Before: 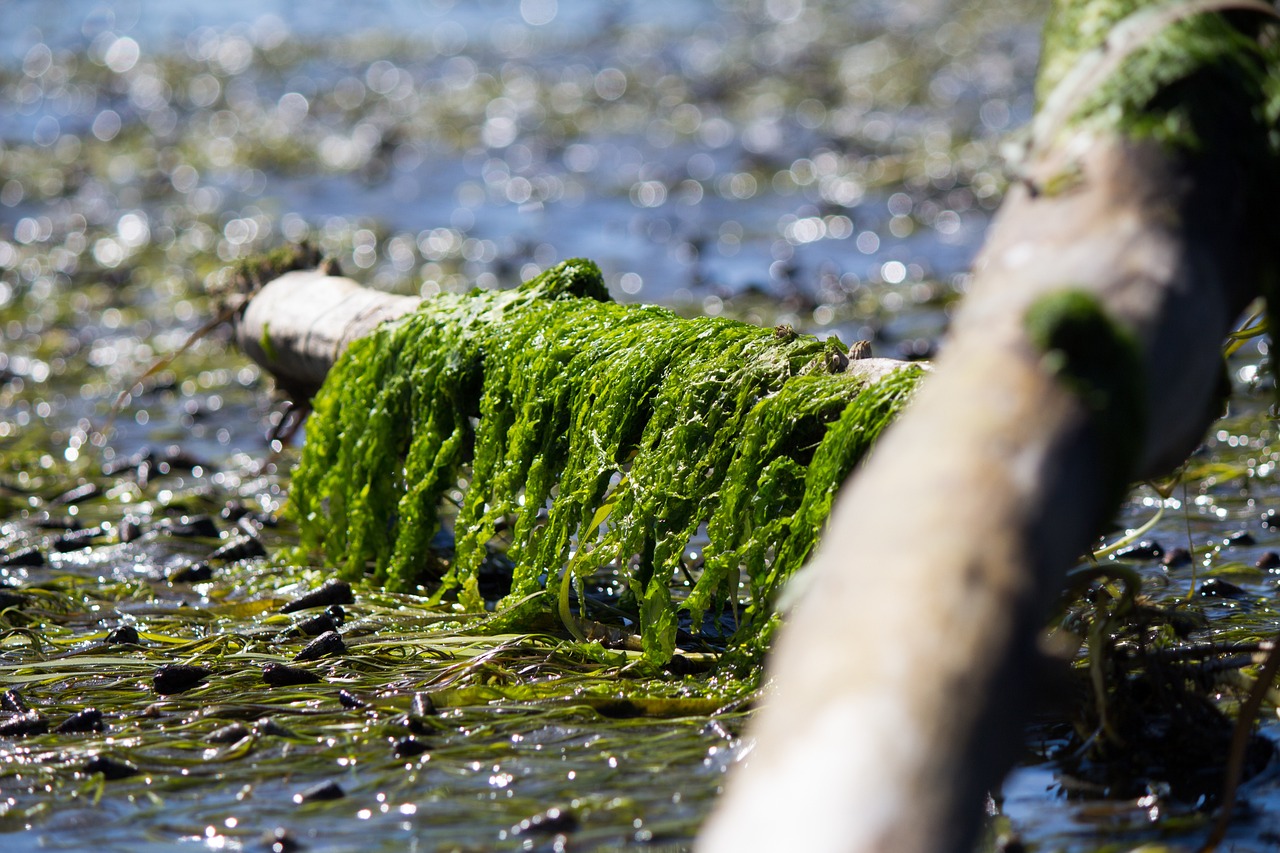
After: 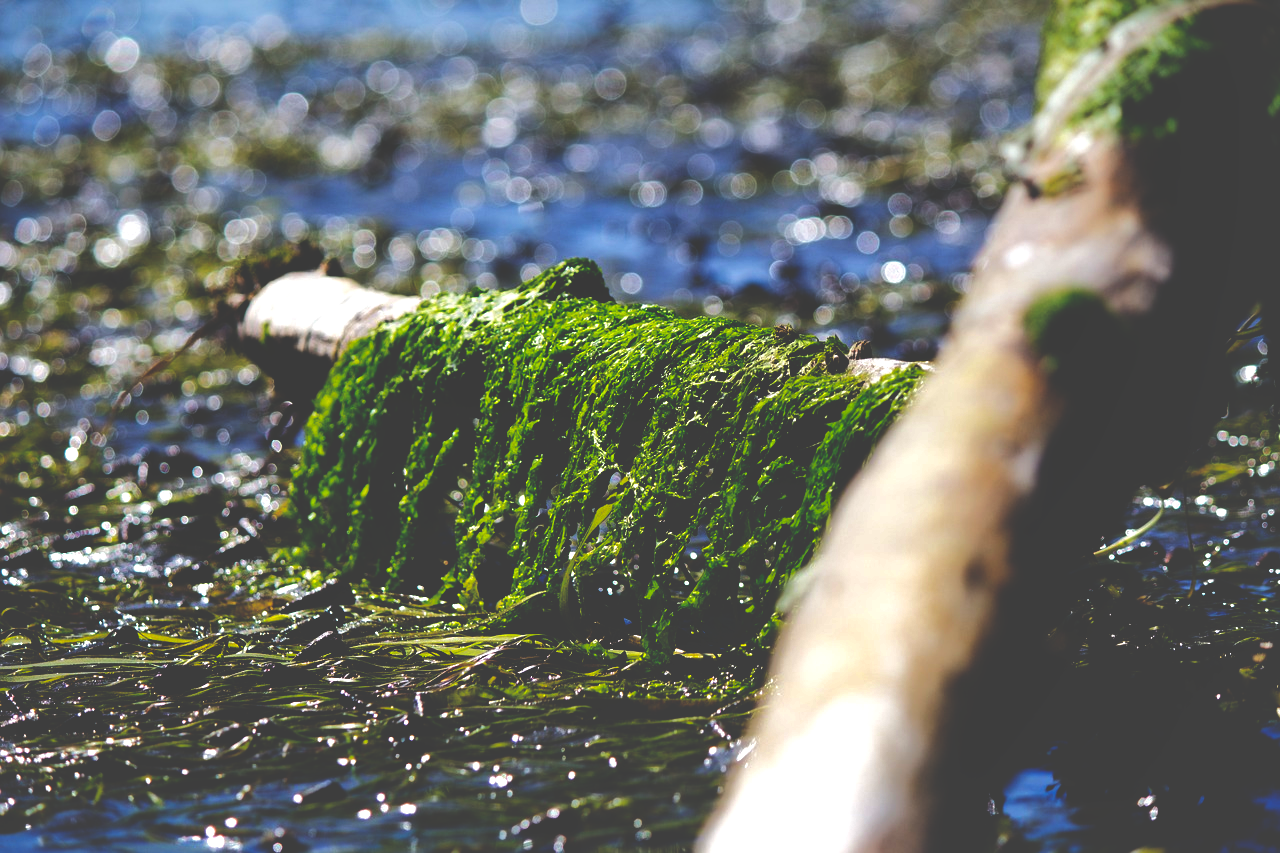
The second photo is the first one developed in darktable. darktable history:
contrast brightness saturation: saturation -0.05
shadows and highlights: shadows 40, highlights -60
base curve: curves: ch0 [(0, 0.036) (0.083, 0.04) (0.804, 1)], preserve colors none
